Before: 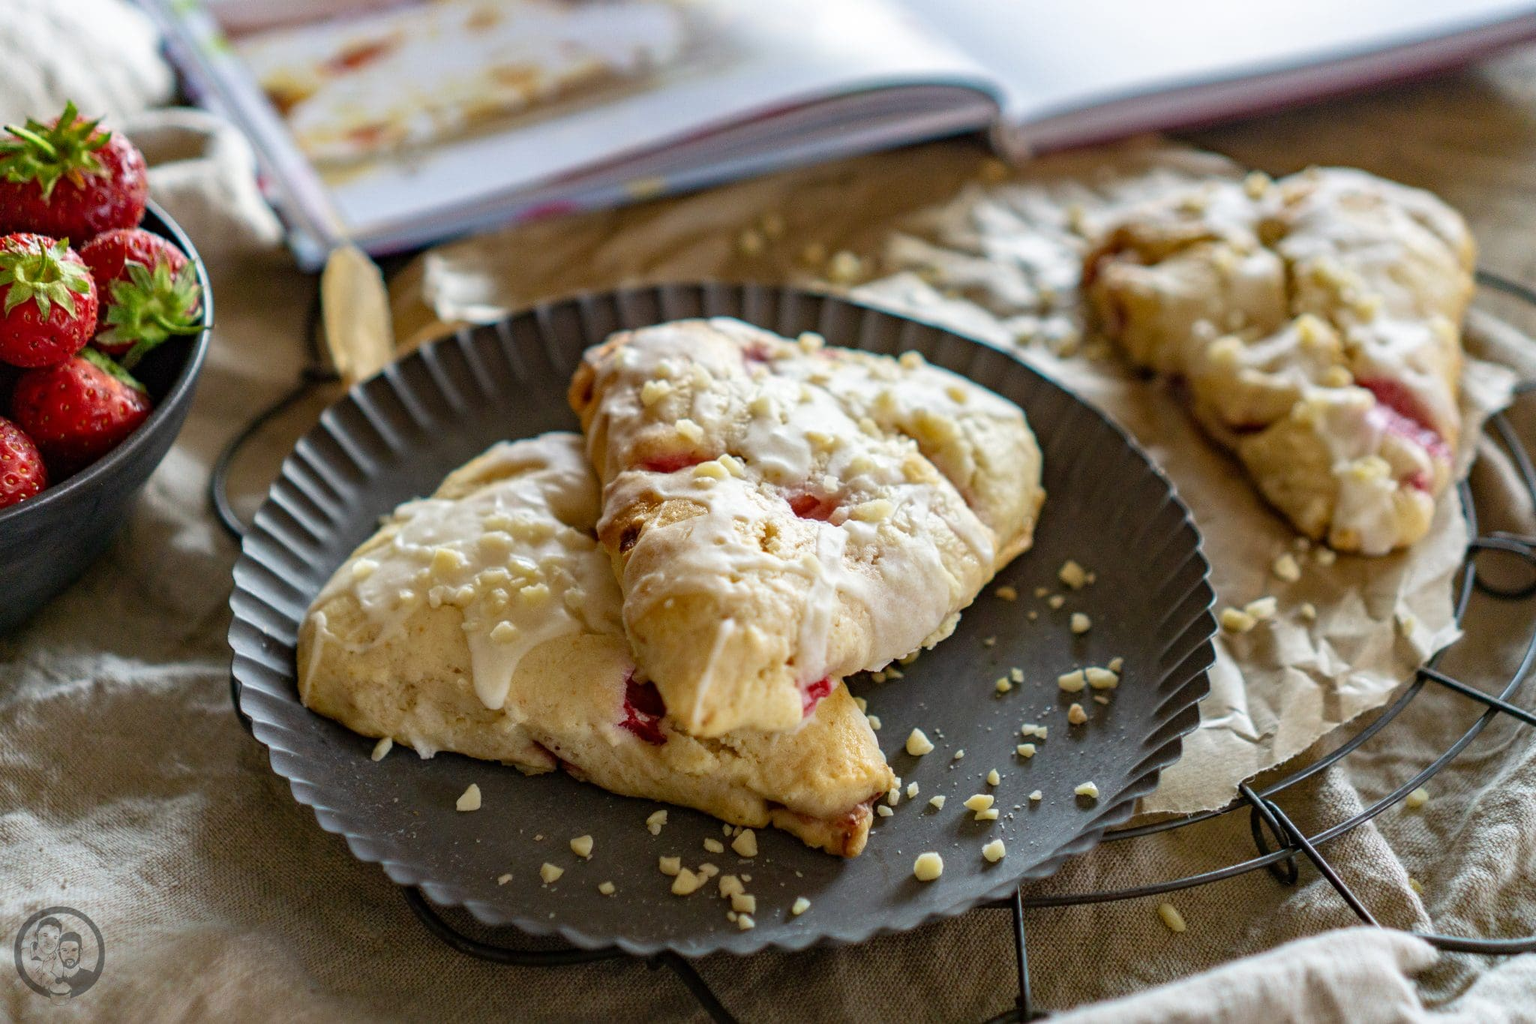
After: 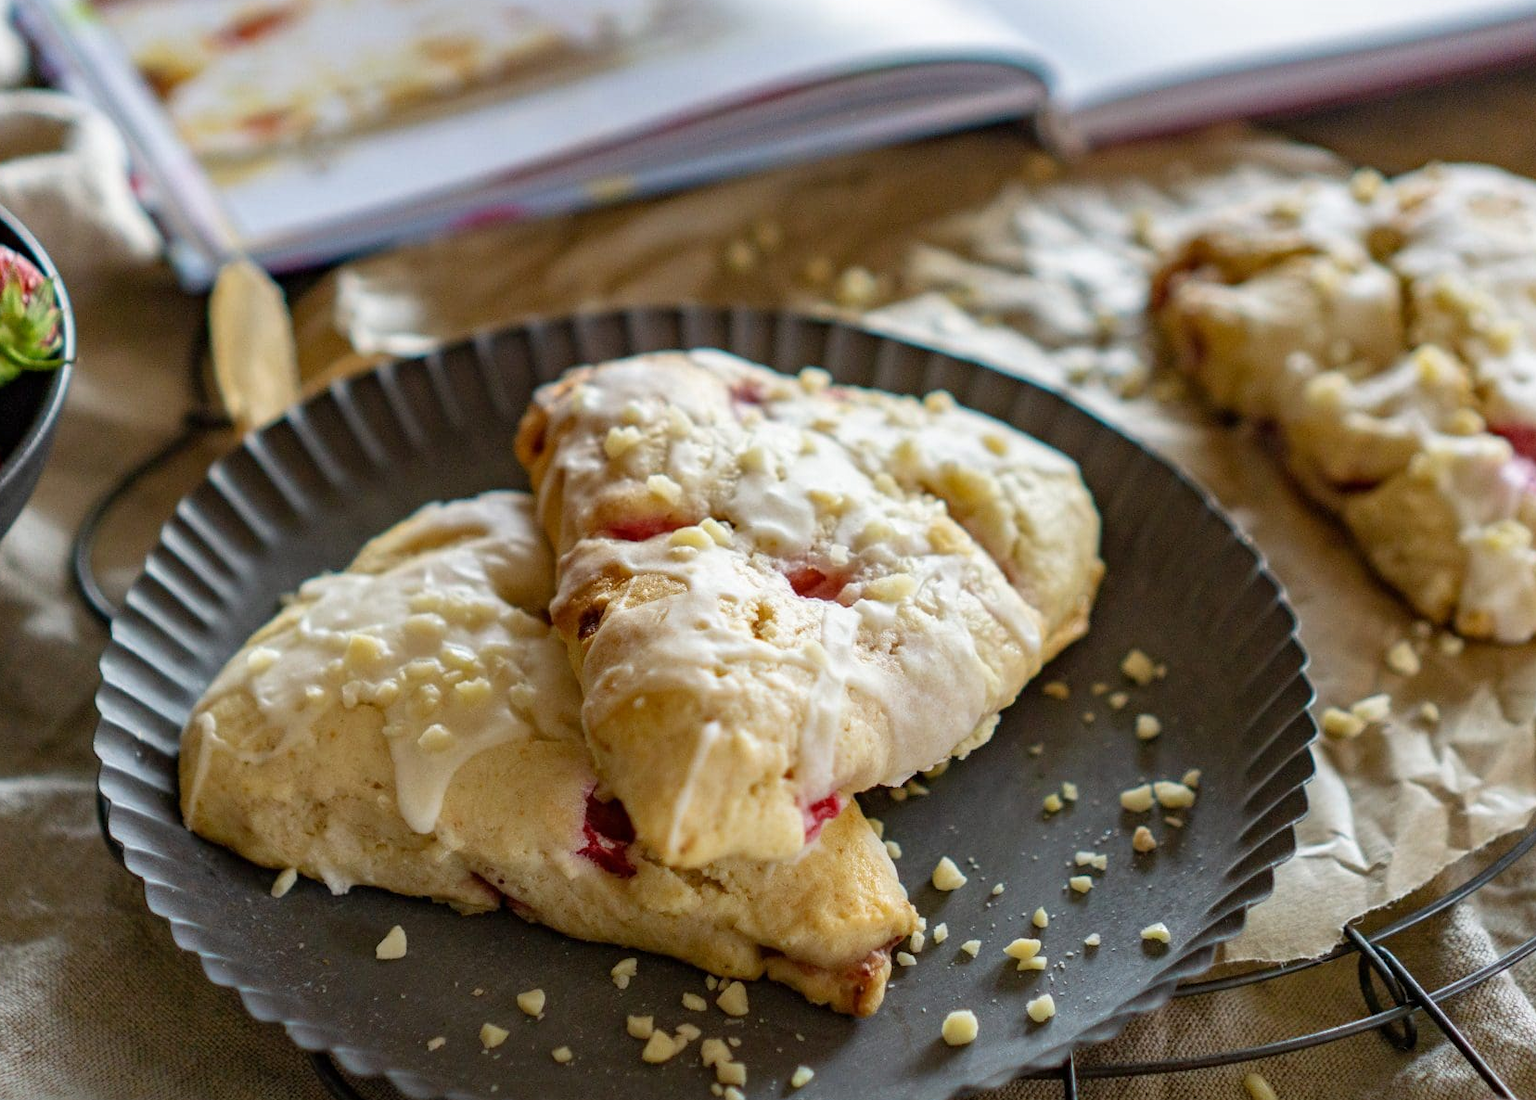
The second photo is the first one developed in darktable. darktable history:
crop: left 9.929%, top 3.475%, right 9.188%, bottom 9.529%
tone equalizer: -7 EV 0.18 EV, -6 EV 0.12 EV, -5 EV 0.08 EV, -4 EV 0.04 EV, -2 EV -0.02 EV, -1 EV -0.04 EV, +0 EV -0.06 EV, luminance estimator HSV value / RGB max
